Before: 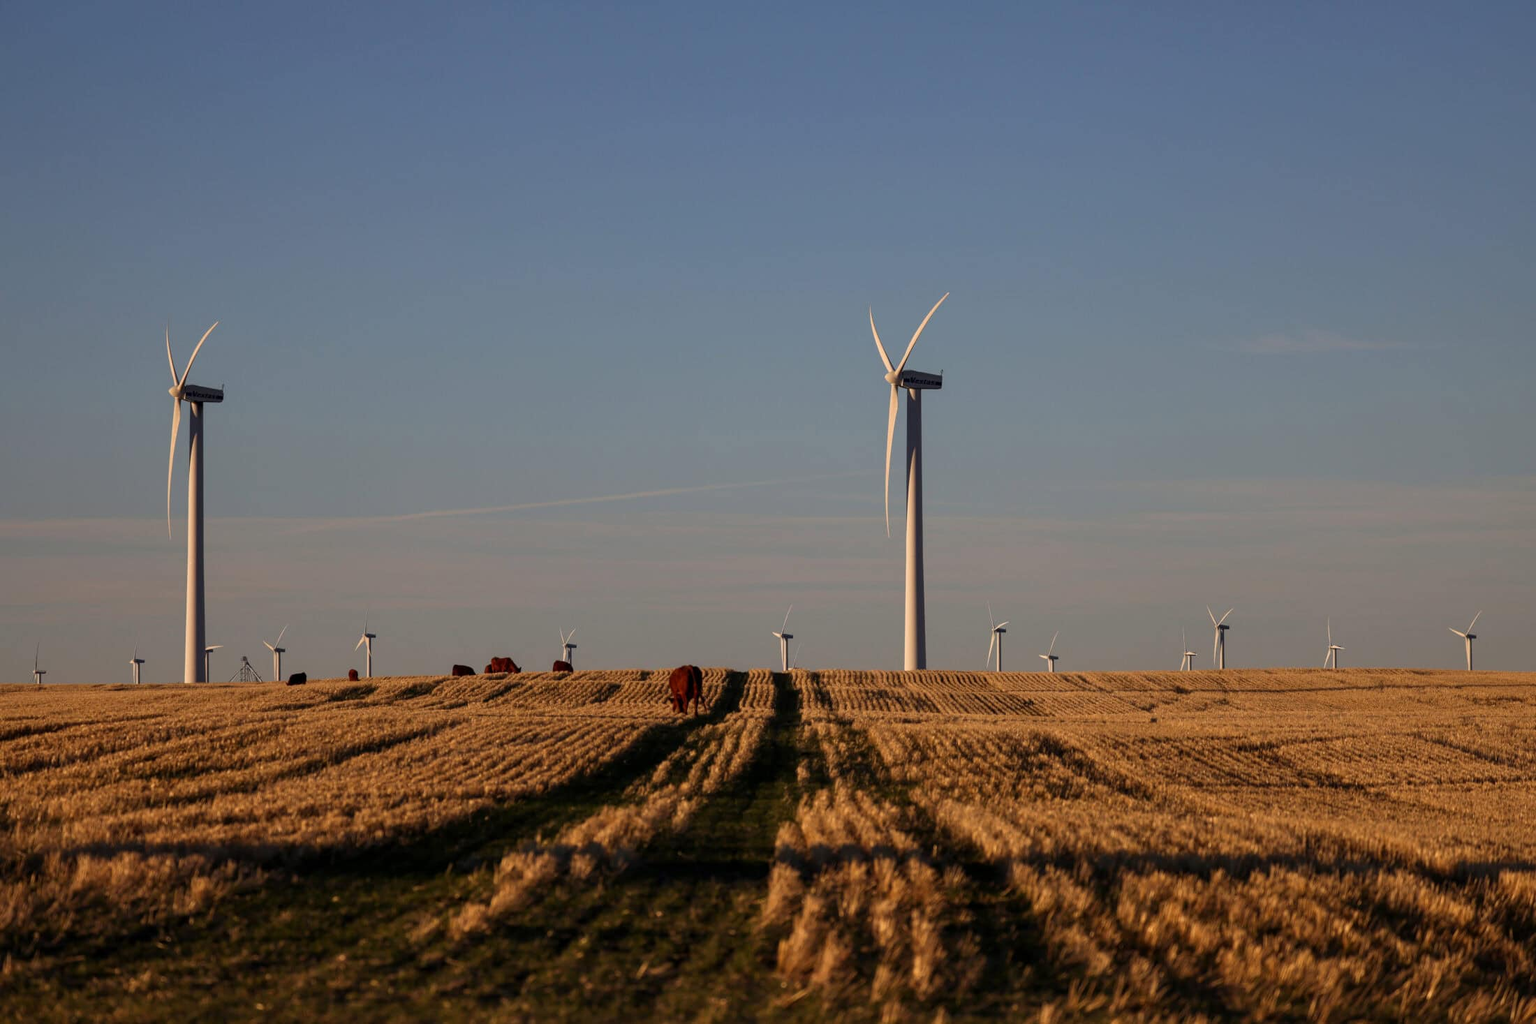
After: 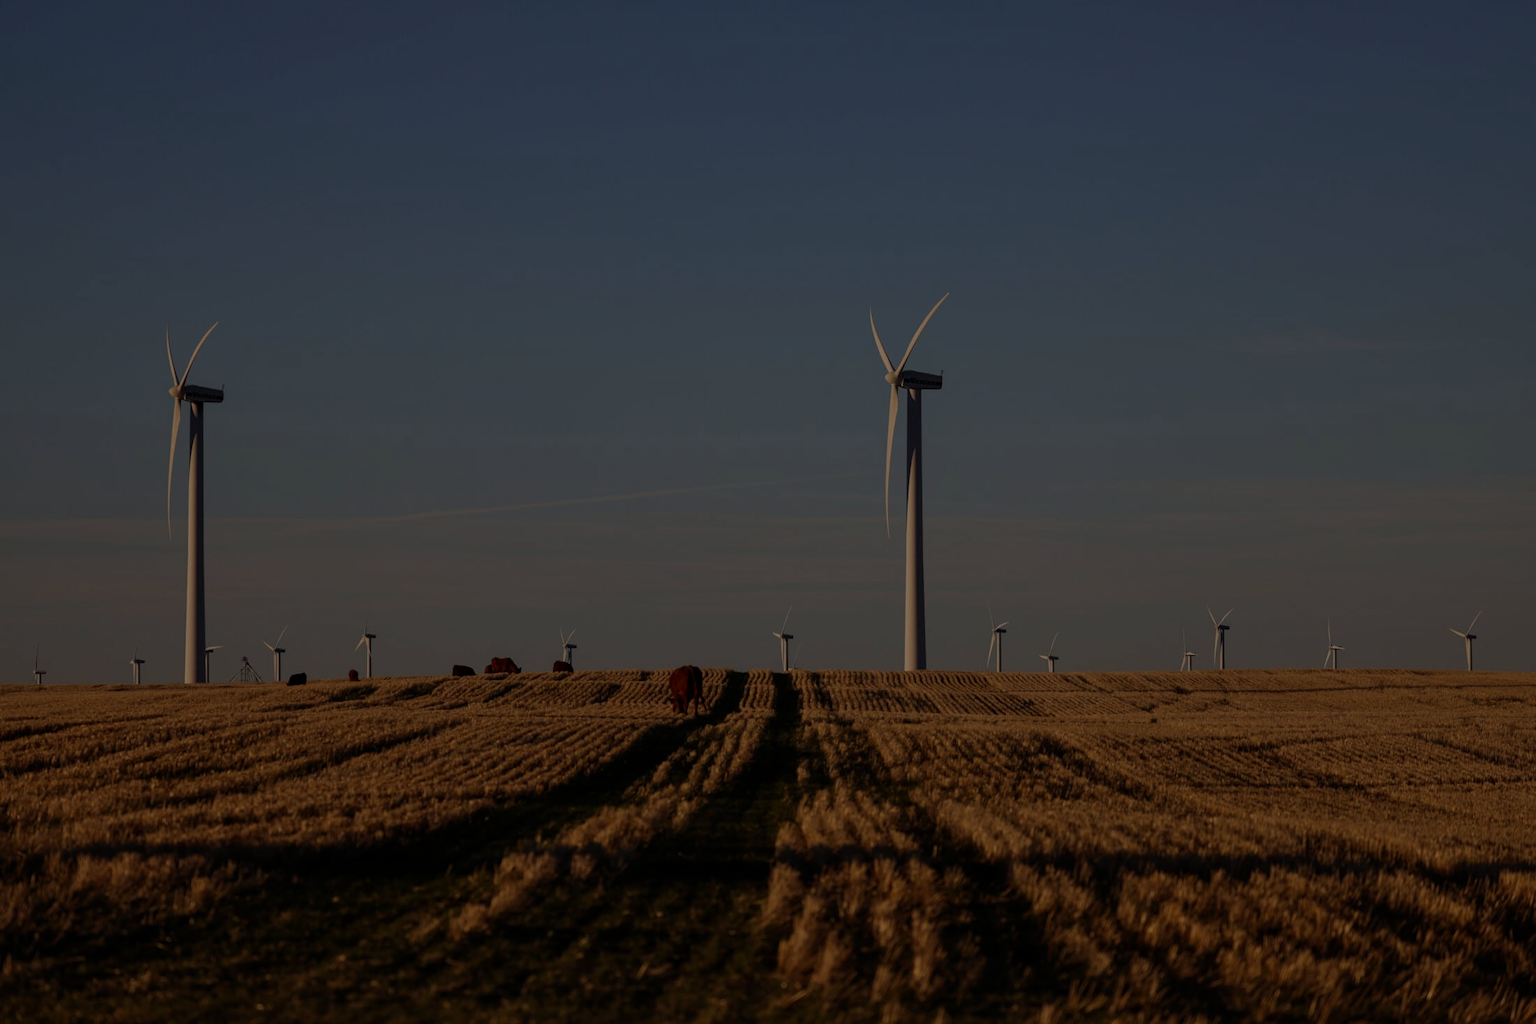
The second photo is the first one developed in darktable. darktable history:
exposure: exposure -2.083 EV, compensate exposure bias true, compensate highlight preservation false
